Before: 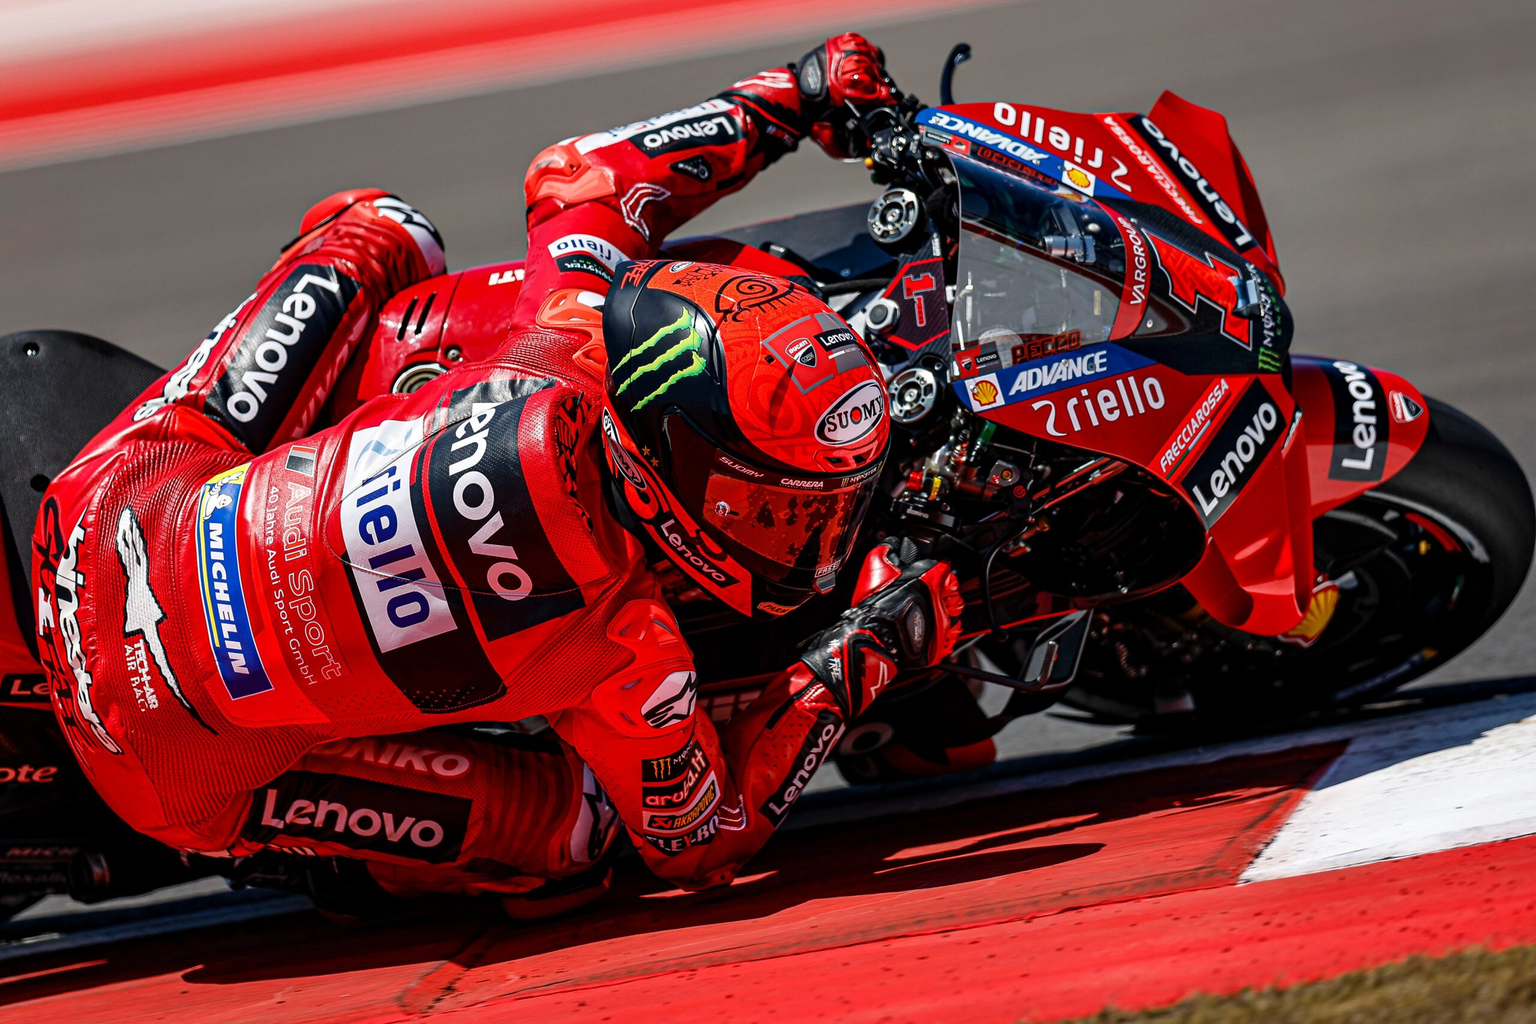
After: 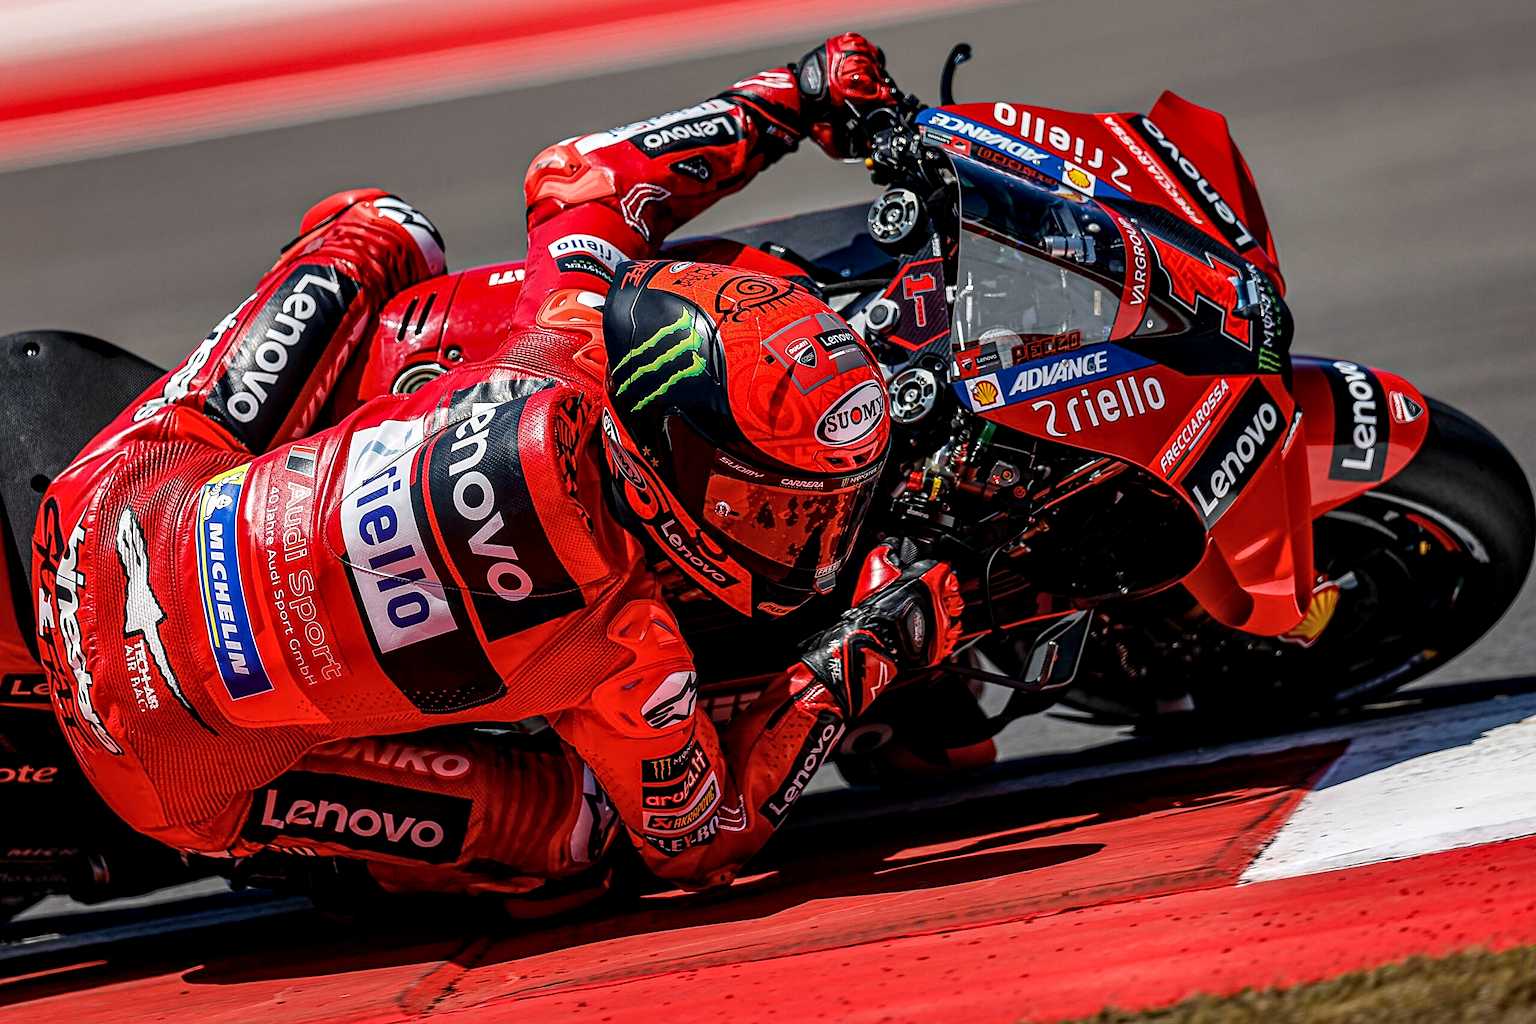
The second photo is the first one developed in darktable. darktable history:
local contrast: highlights 34%, detail 135%
sharpen: on, module defaults
